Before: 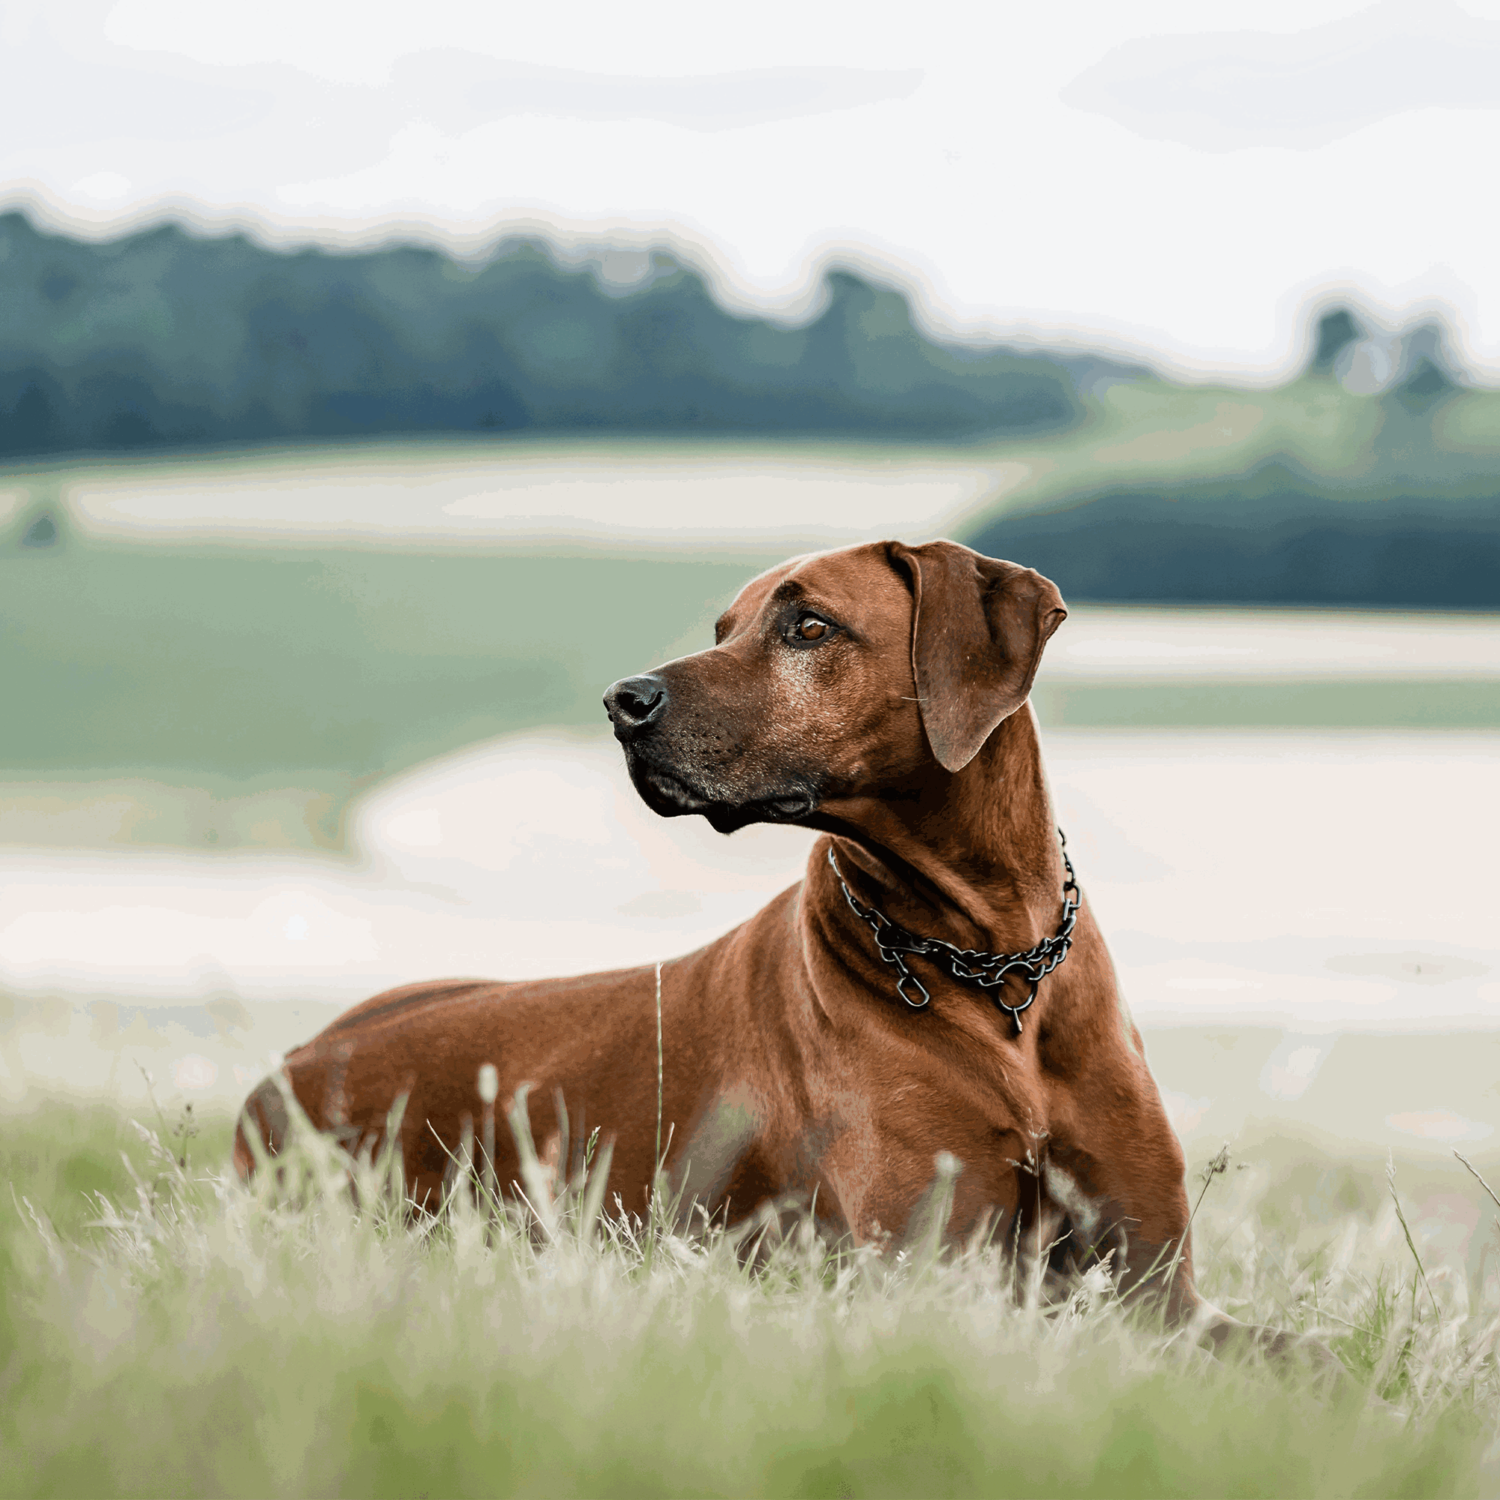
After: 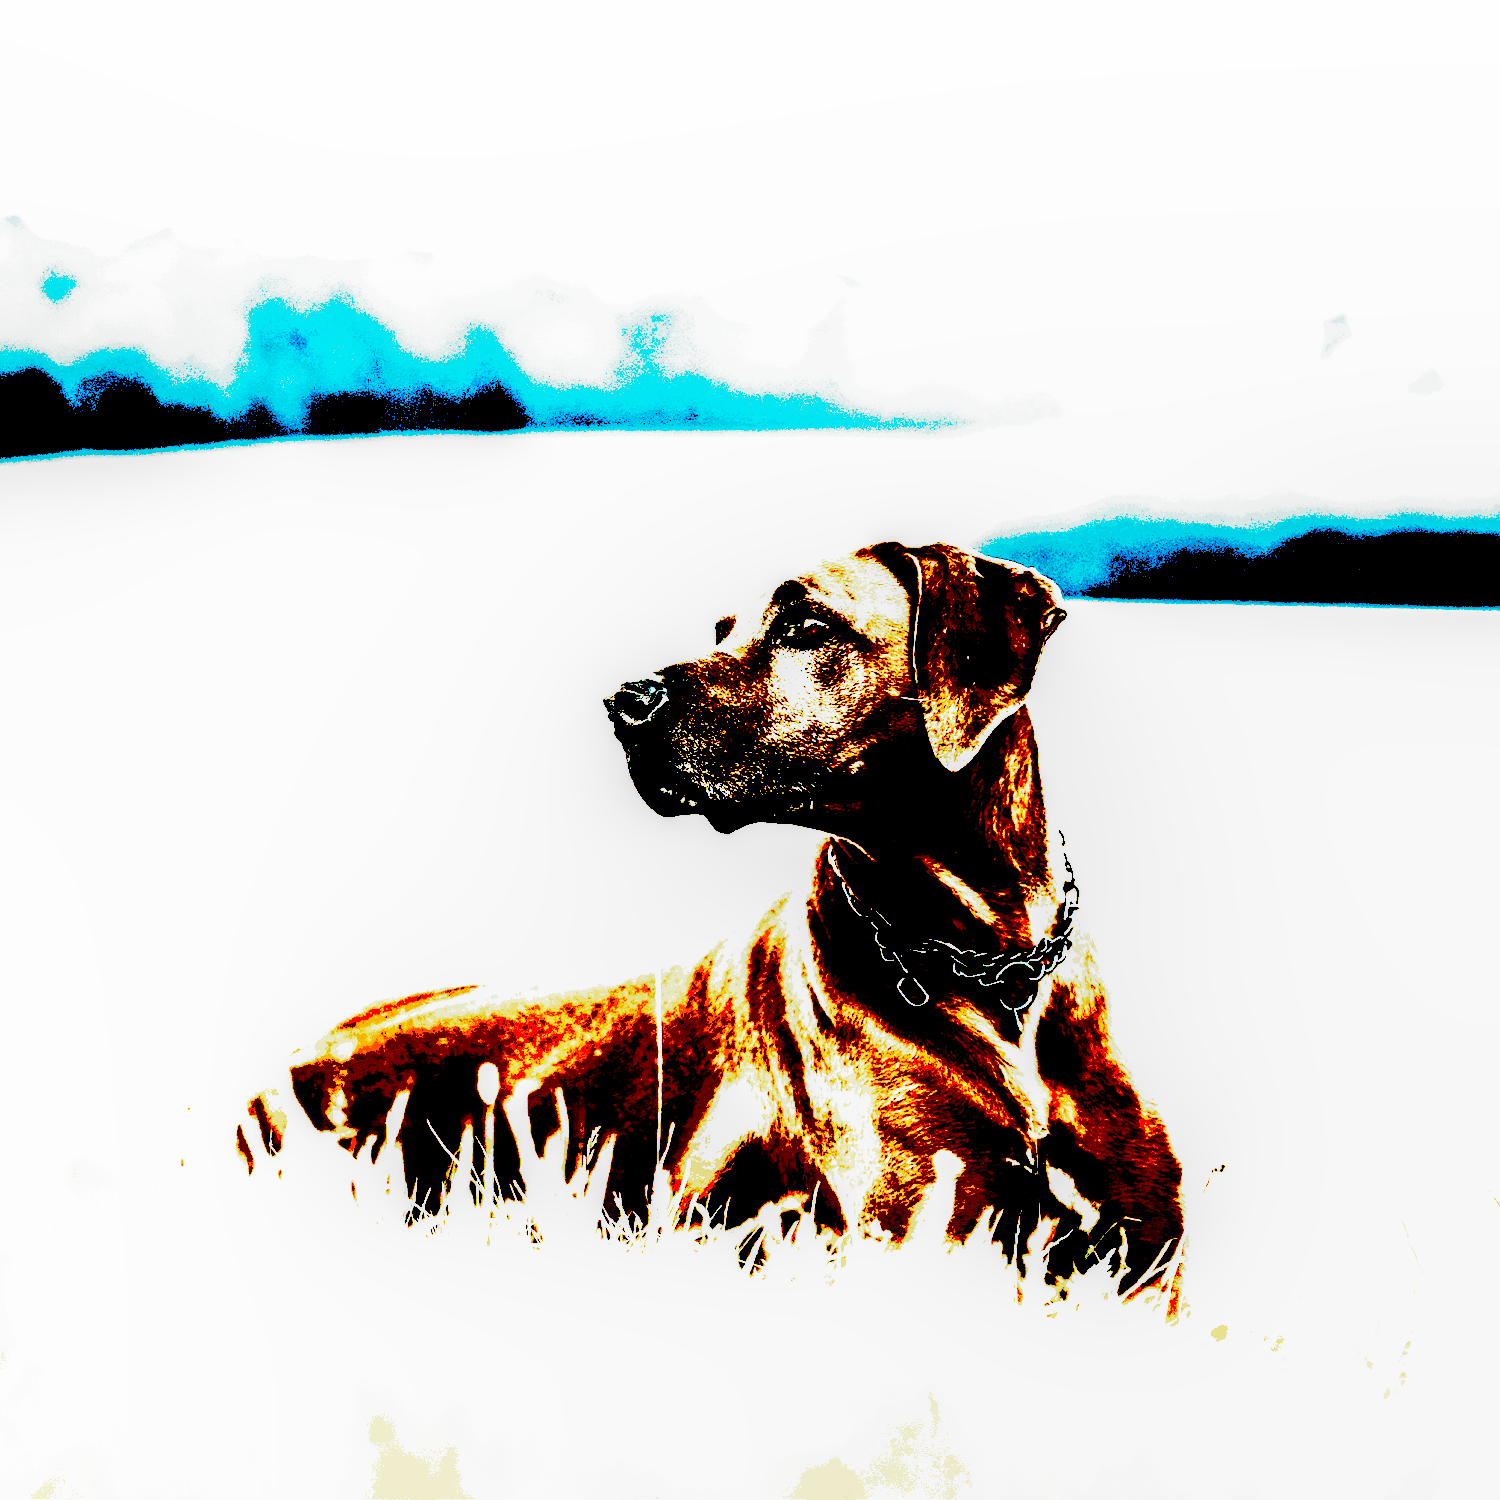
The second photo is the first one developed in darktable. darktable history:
local contrast: highlights 26%, shadows 75%, midtone range 0.744
filmic rgb: black relative exposure -7.99 EV, white relative exposure 3.92 EV, hardness 4.25, add noise in highlights 0, preserve chrominance no, color science v3 (2019), use custom middle-gray values true, contrast in highlights soft
exposure: black level correction 0.099, exposure 3.048 EV, compensate exposure bias true, compensate highlight preservation false
